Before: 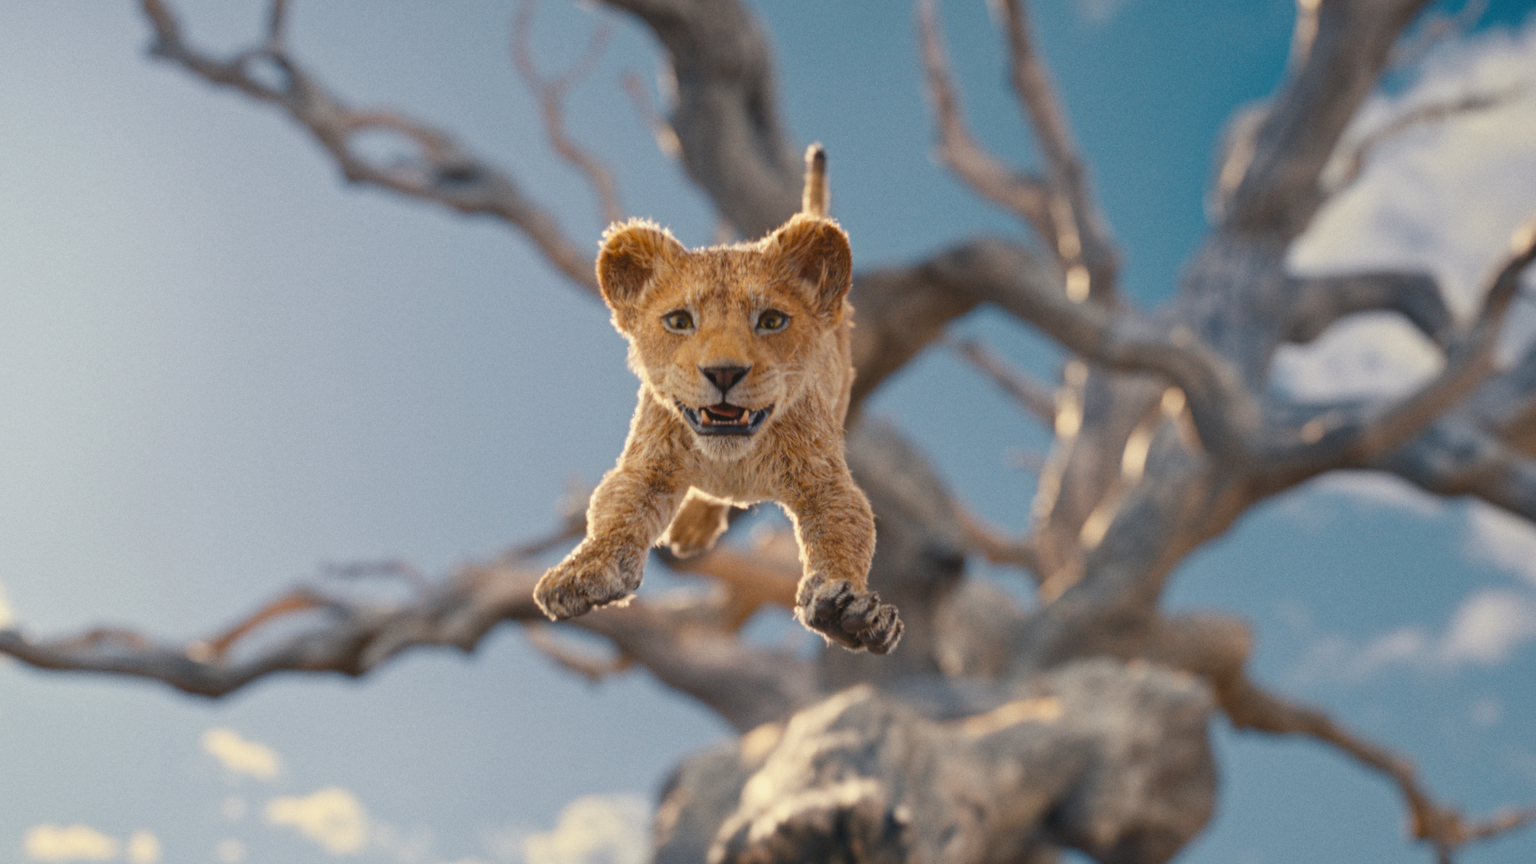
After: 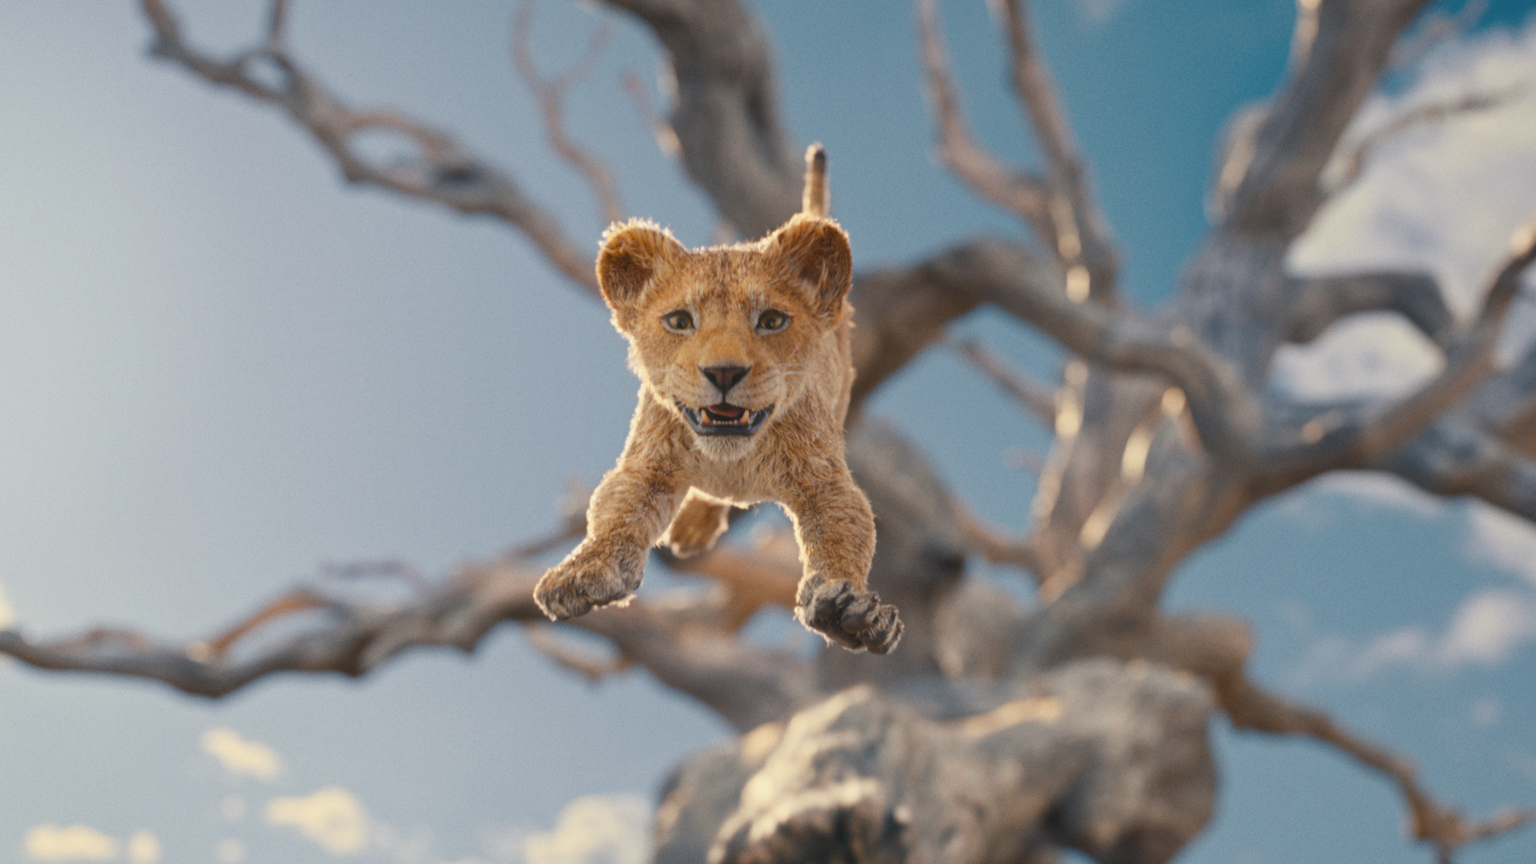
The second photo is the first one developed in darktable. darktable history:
haze removal: strength -0.111, compatibility mode true, adaptive false
